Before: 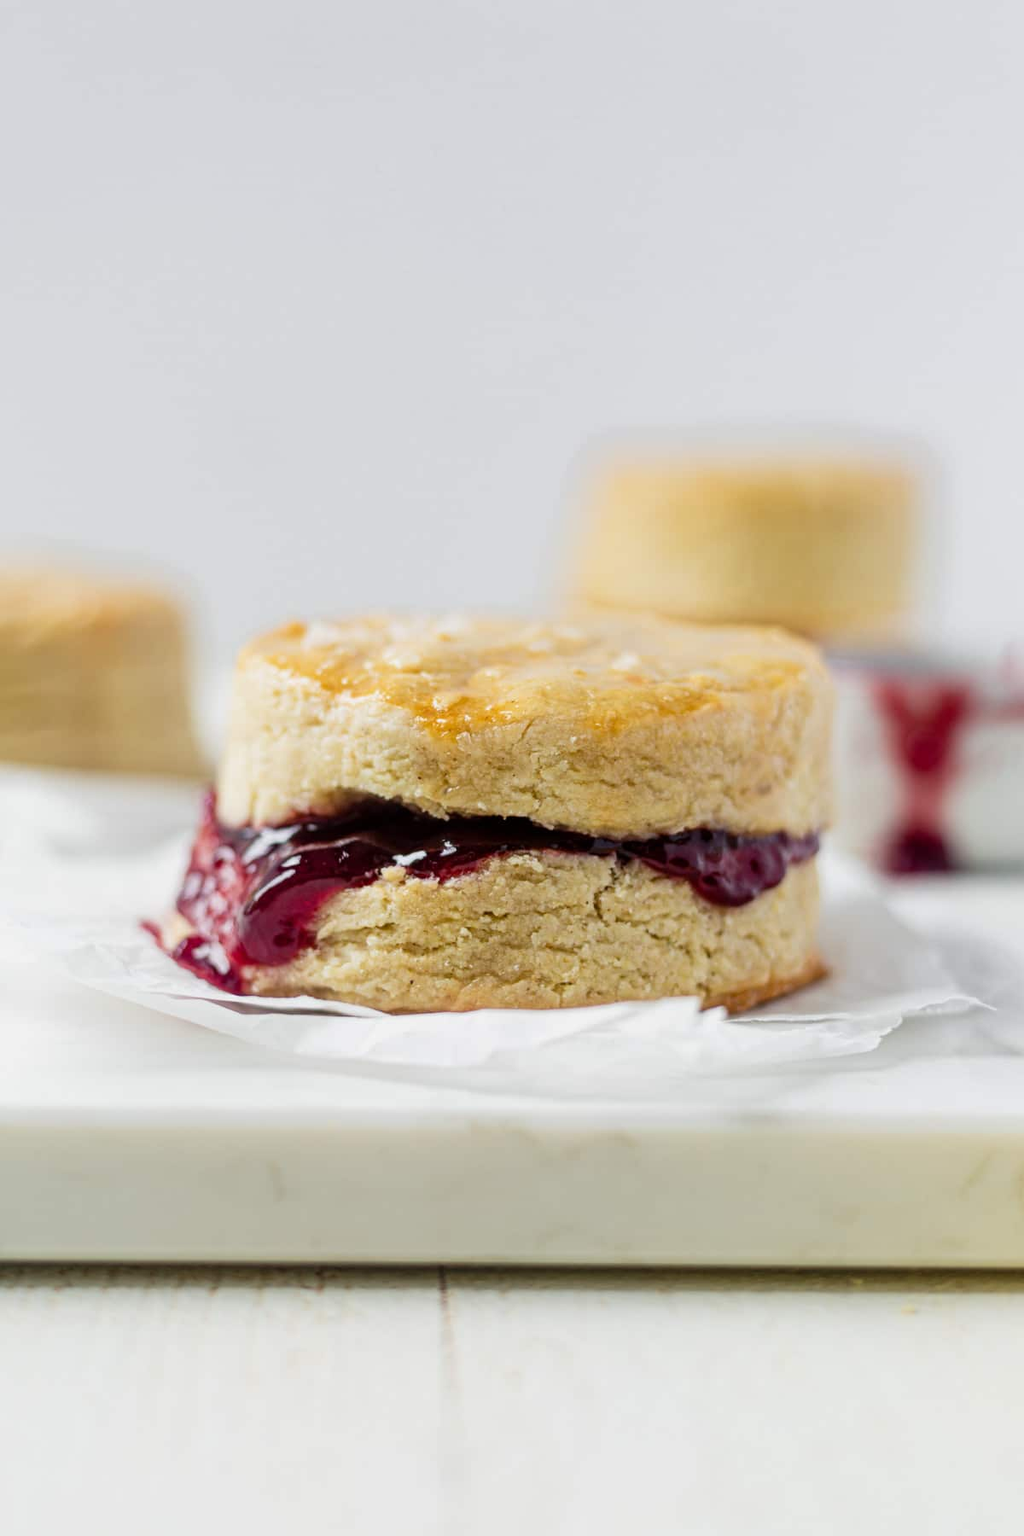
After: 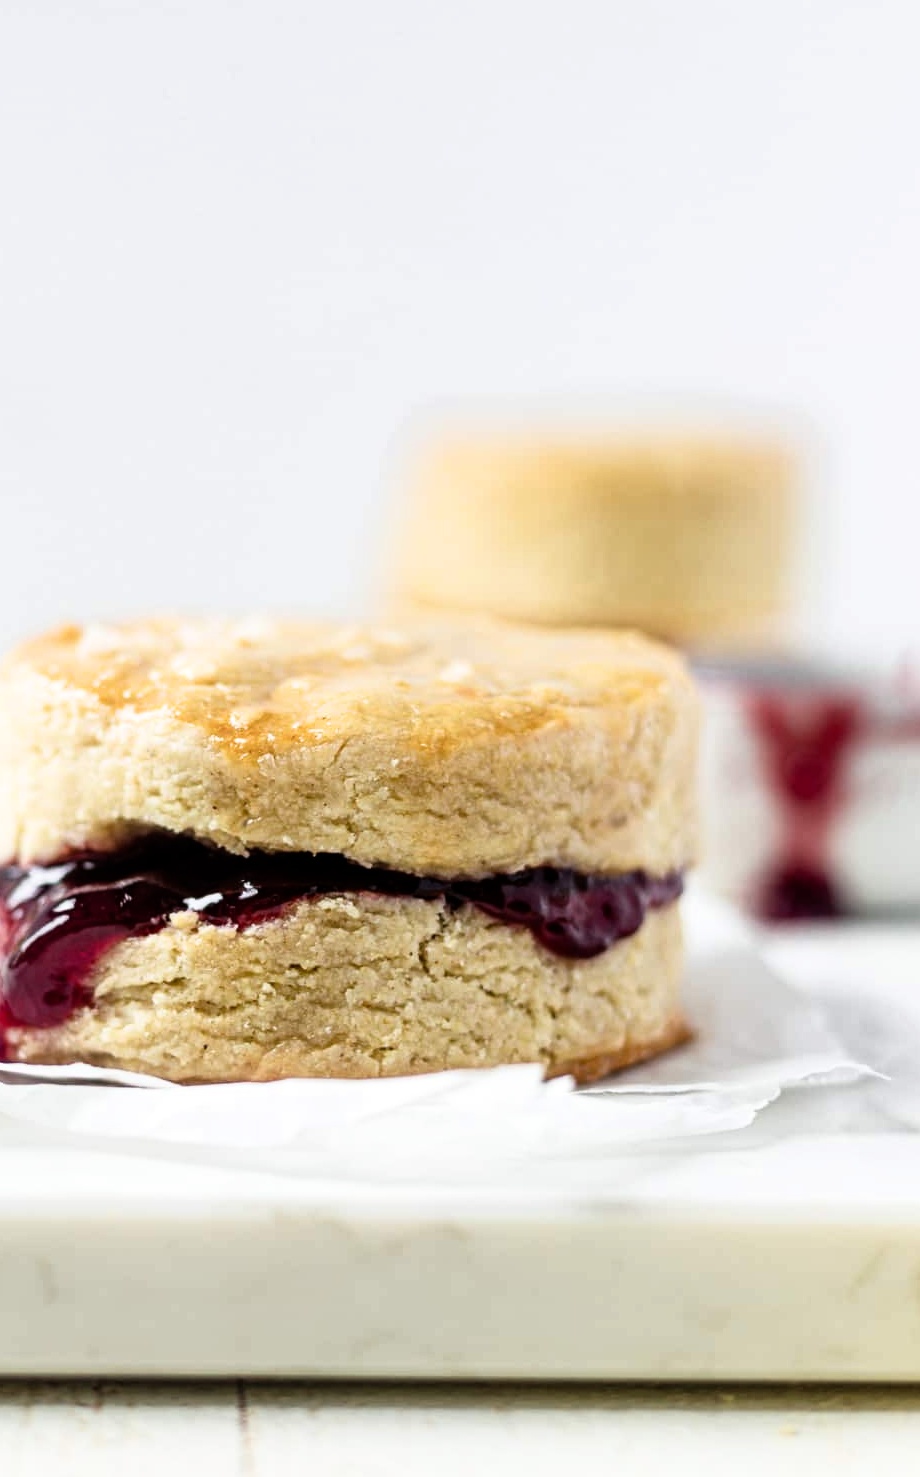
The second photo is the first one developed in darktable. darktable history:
white balance: red 1, blue 1
crop: left 23.095%, top 5.827%, bottom 11.854%
filmic rgb: black relative exposure -9.08 EV, white relative exposure 2.3 EV, hardness 7.49
